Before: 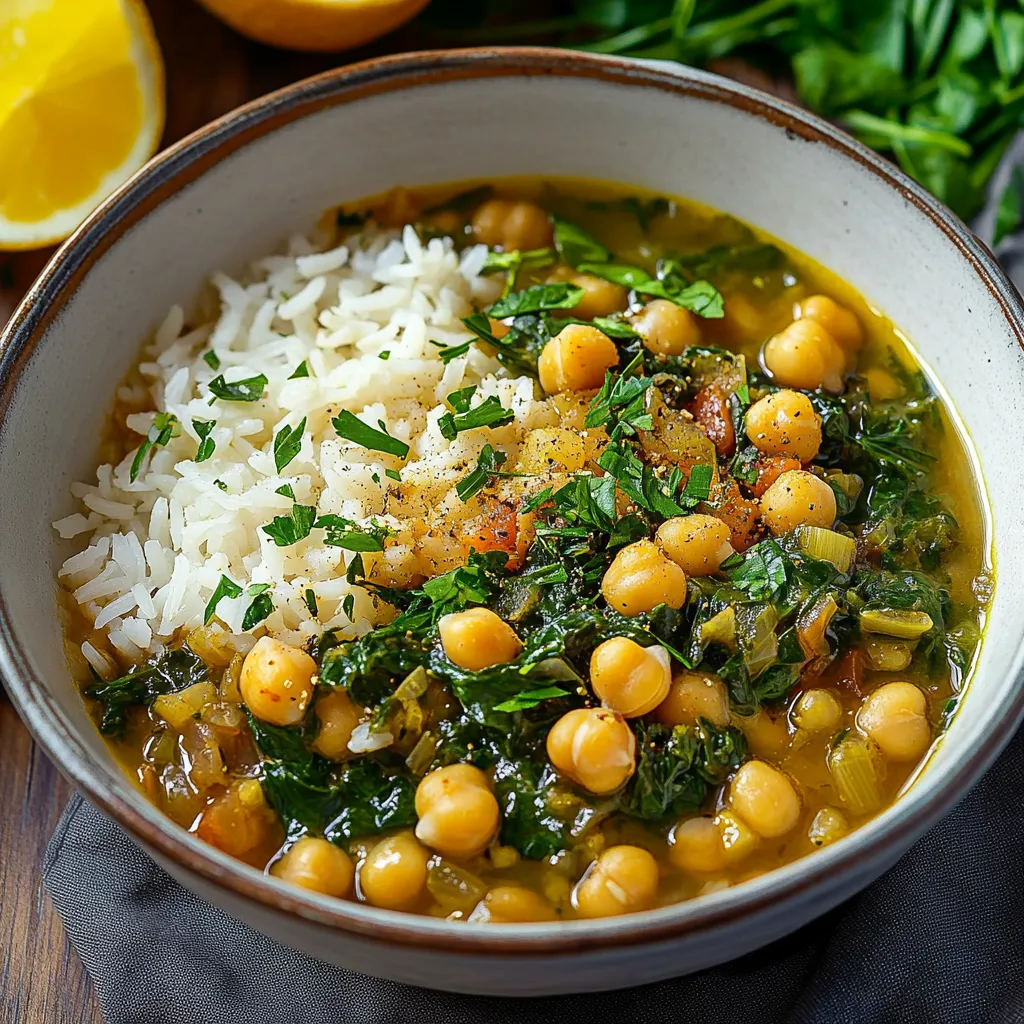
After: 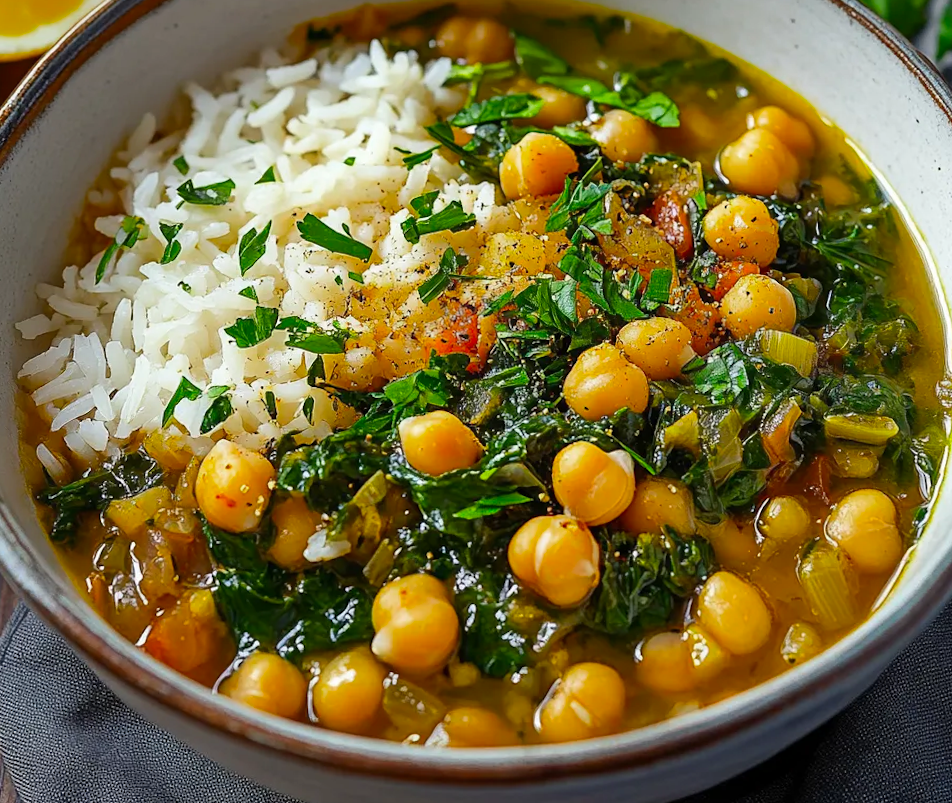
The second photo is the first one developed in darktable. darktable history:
rotate and perspective: rotation 0.215°, lens shift (vertical) -0.139, crop left 0.069, crop right 0.939, crop top 0.002, crop bottom 0.996
vibrance: vibrance 100%
crop and rotate: top 15.774%, bottom 5.506%
